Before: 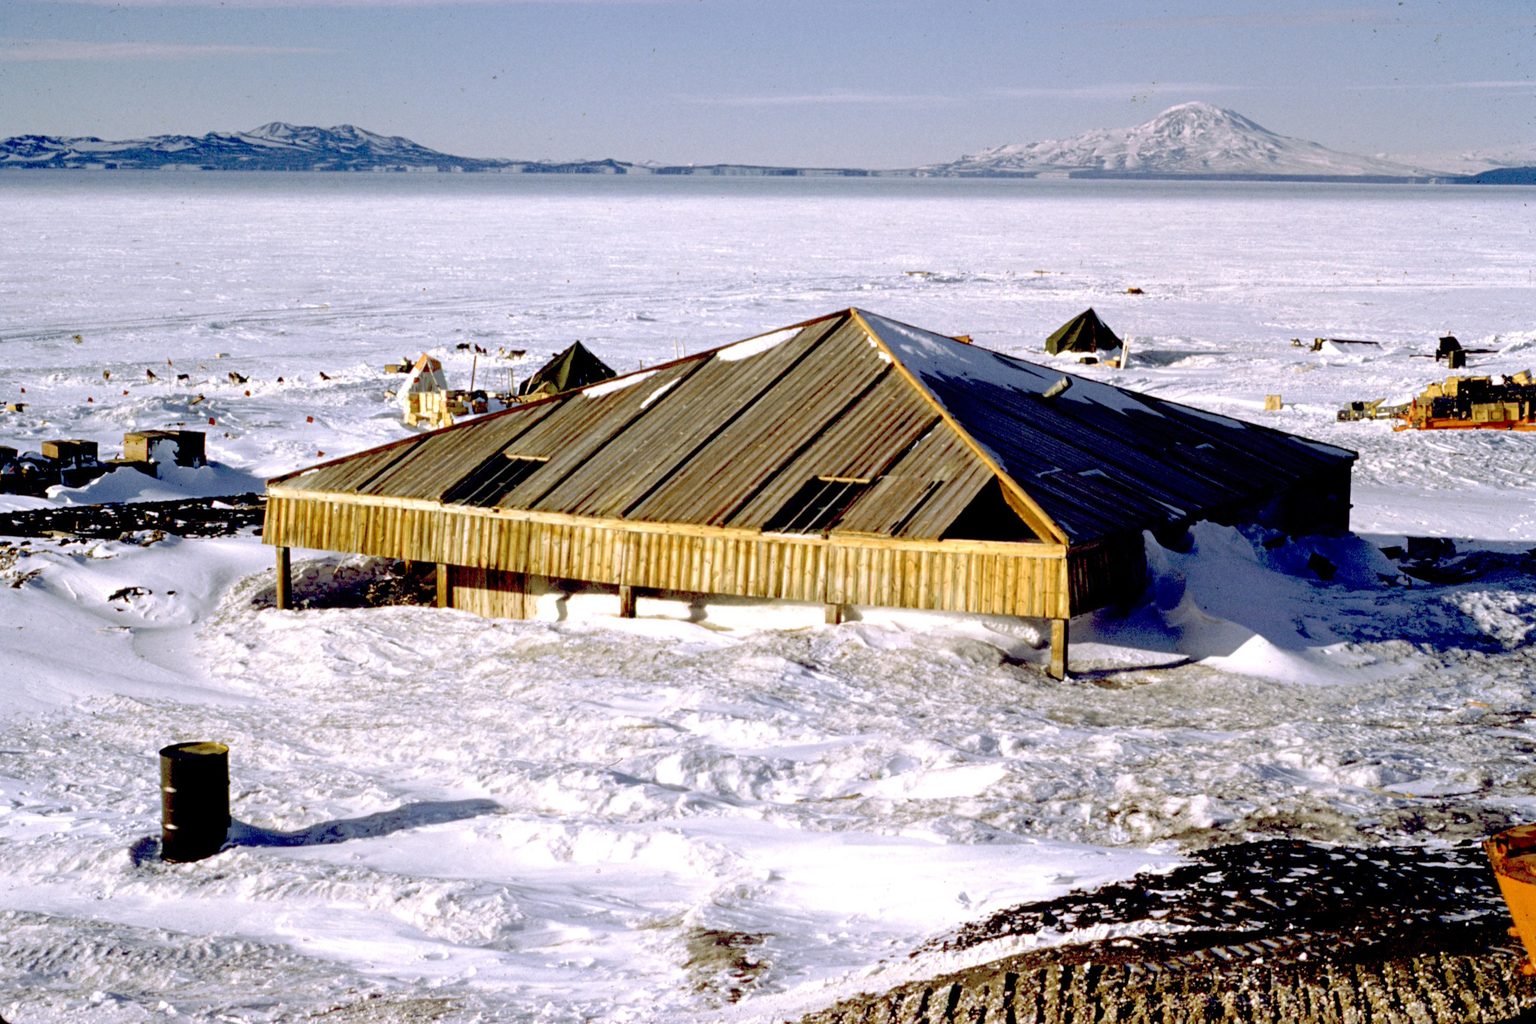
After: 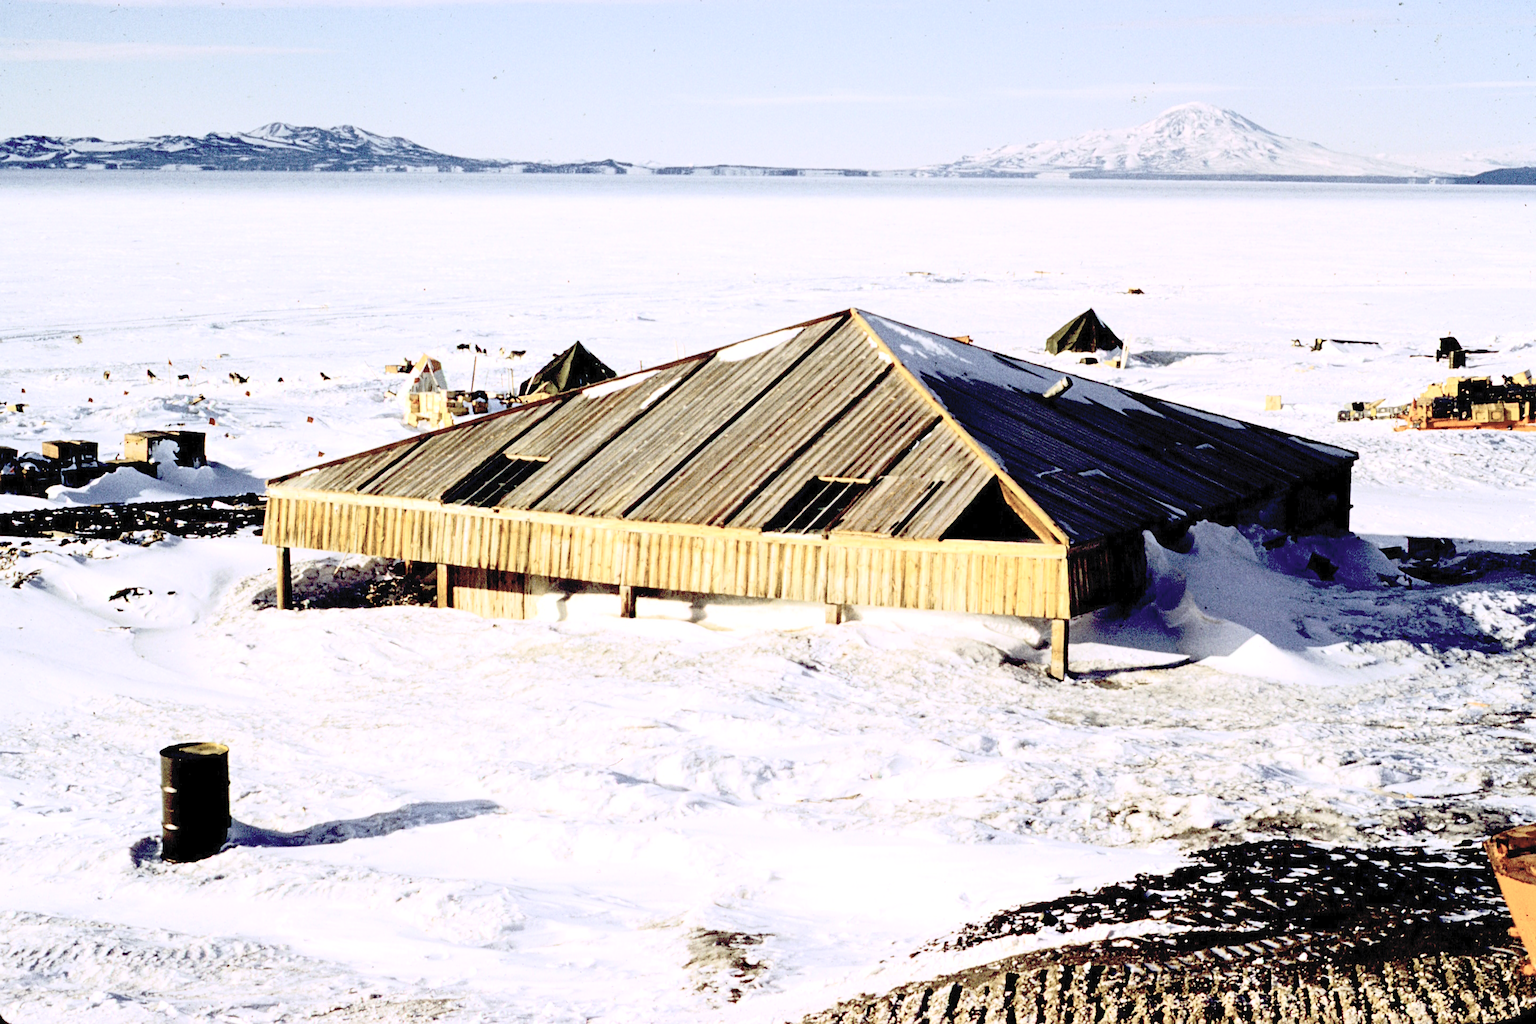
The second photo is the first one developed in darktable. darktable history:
sharpen: amount 0.203
contrast brightness saturation: contrast 0.43, brightness 0.556, saturation -0.187
